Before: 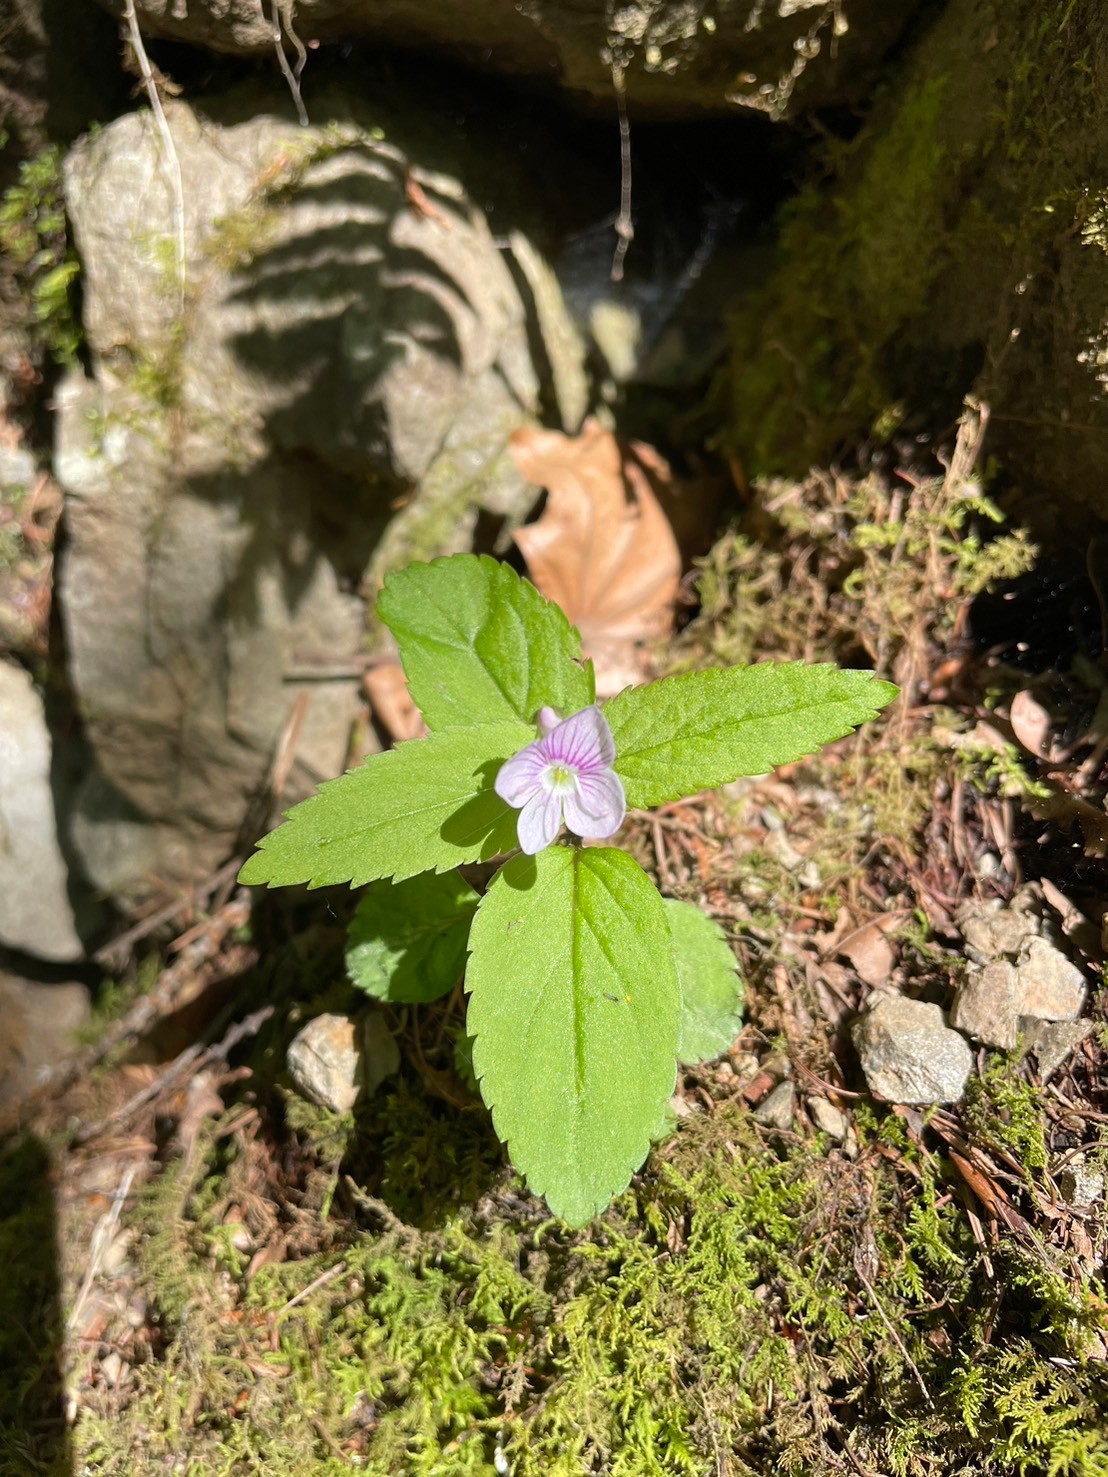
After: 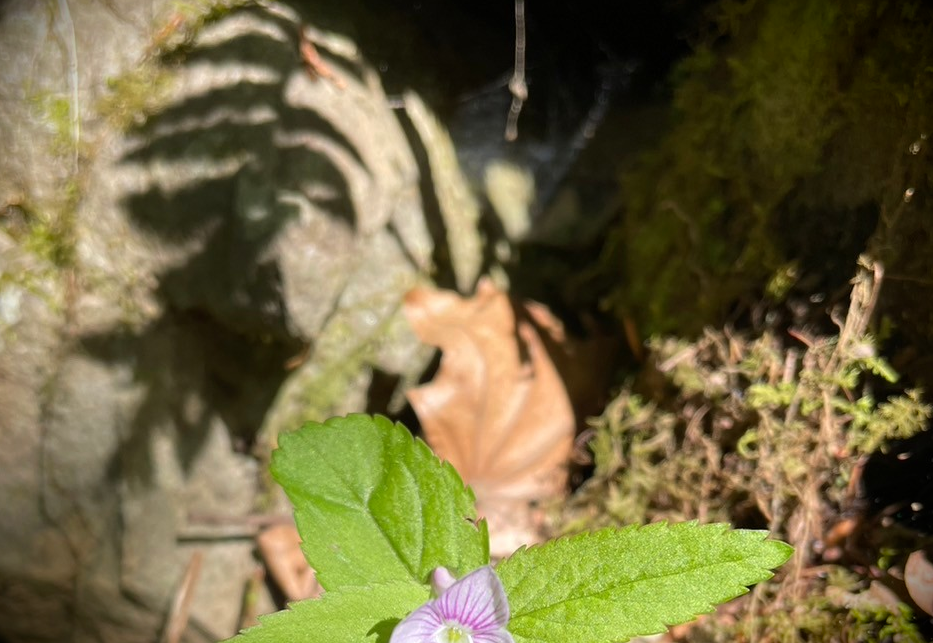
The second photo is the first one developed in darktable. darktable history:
crop and rotate: left 9.657%, top 9.482%, right 6.079%, bottom 46.953%
vignetting: fall-off start 88.77%, fall-off radius 42.93%, brightness -0.998, saturation 0.494, width/height ratio 1.168, unbound false
